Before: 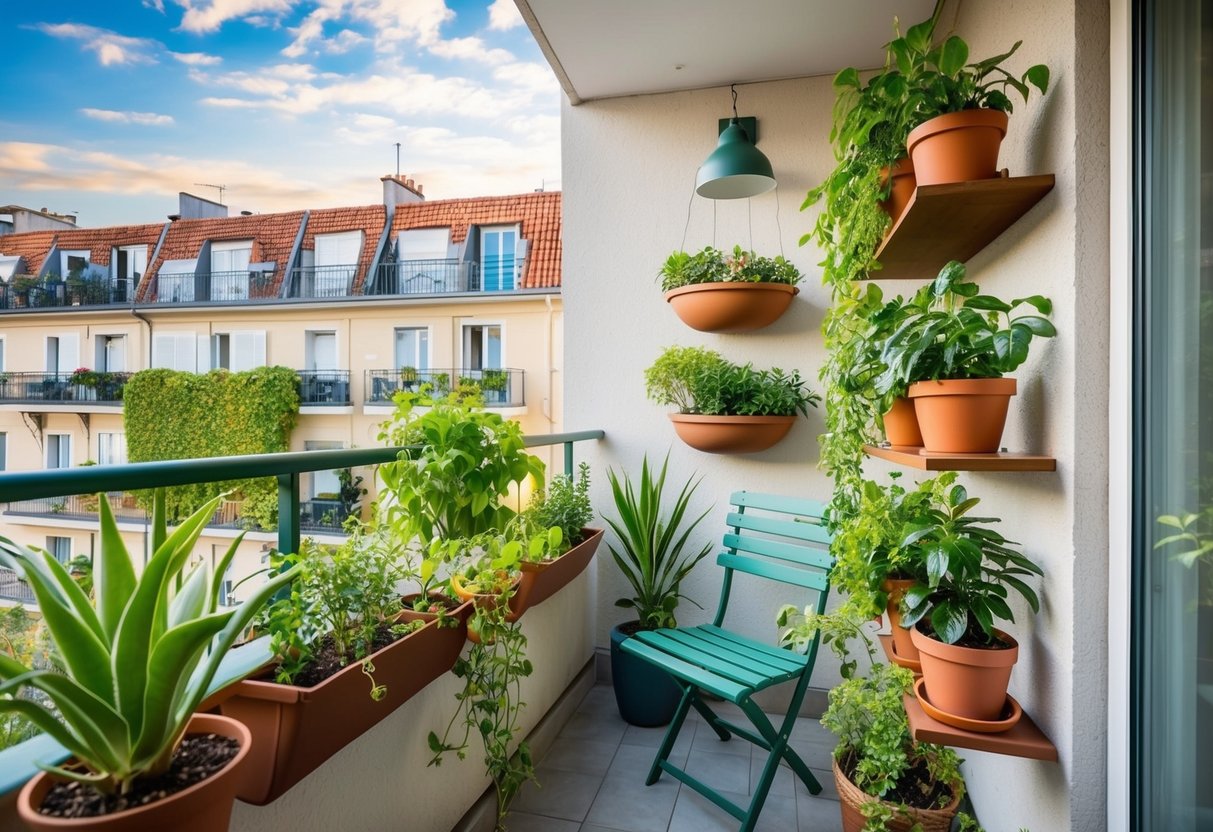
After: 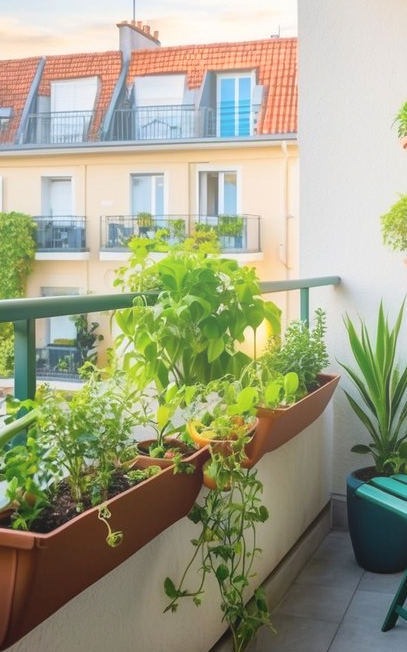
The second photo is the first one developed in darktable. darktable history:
crop and rotate: left 21.77%, top 18.528%, right 44.676%, bottom 2.997%
shadows and highlights: soften with gaussian
bloom: size 38%, threshold 95%, strength 30%
